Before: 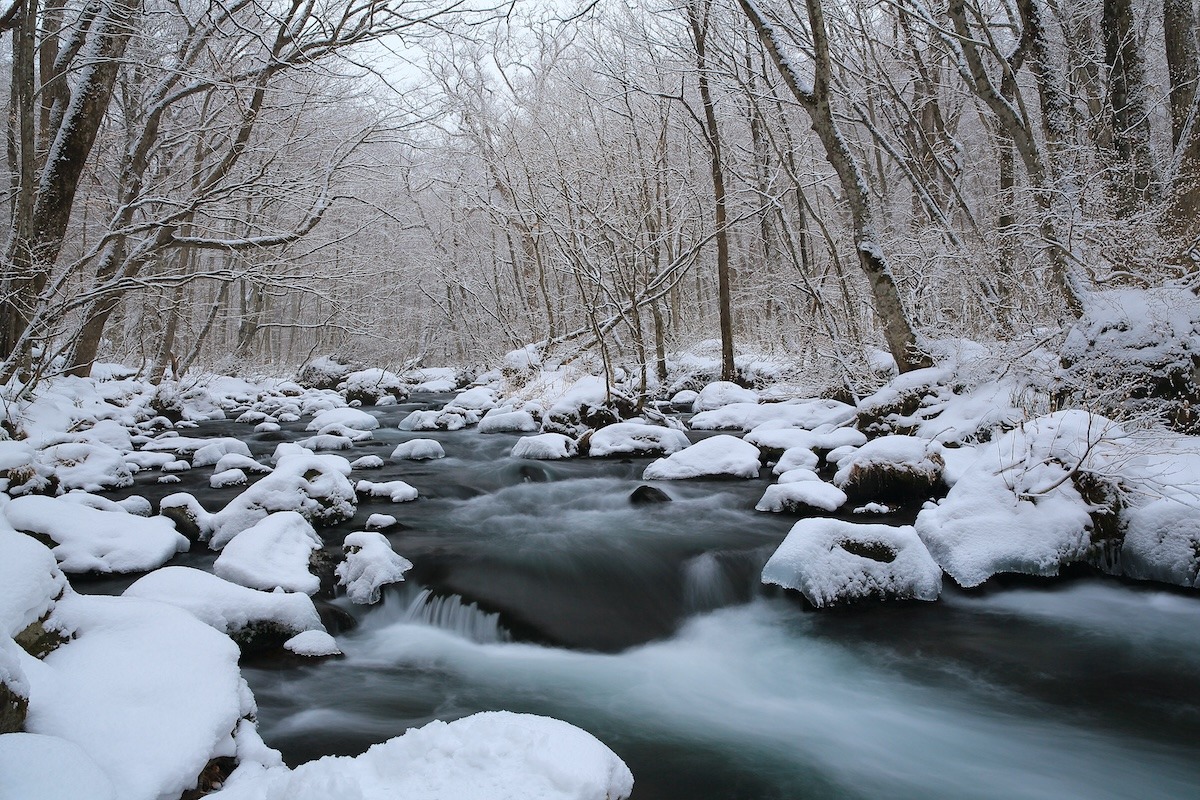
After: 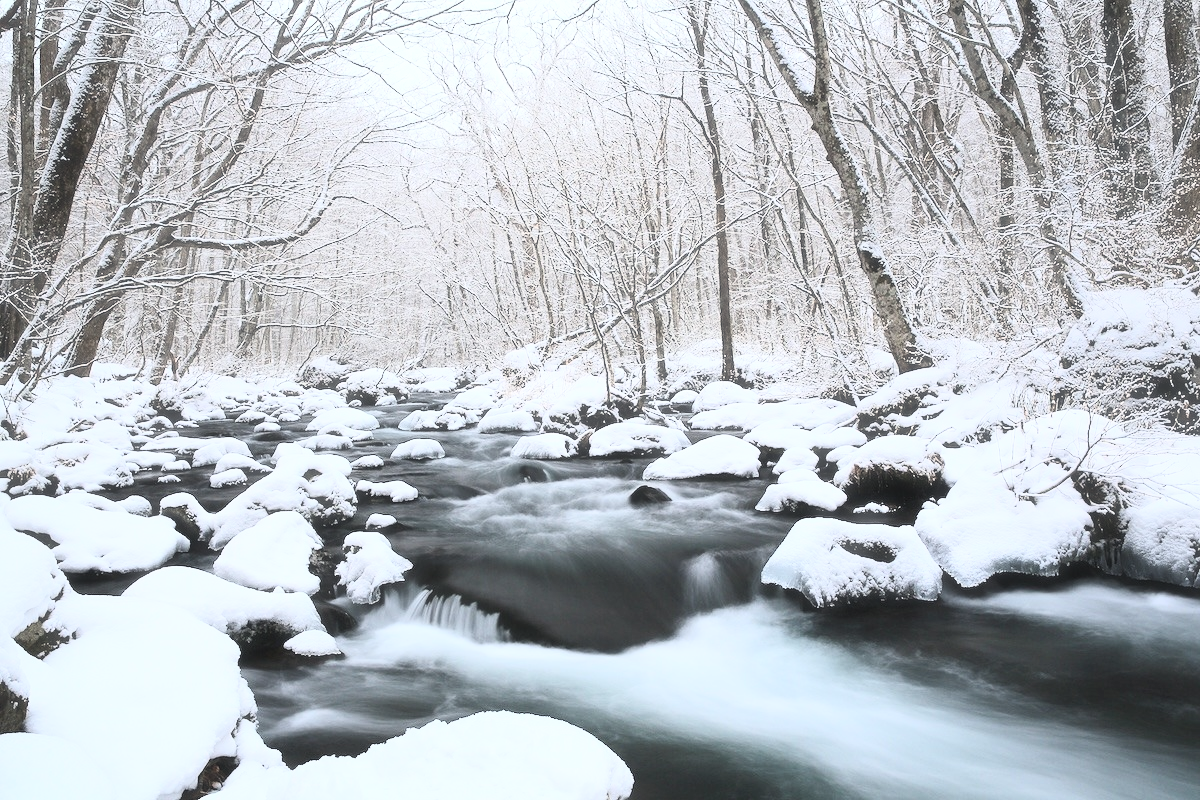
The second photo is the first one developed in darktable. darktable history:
haze removal: strength -0.09, compatibility mode true, adaptive false
contrast brightness saturation: contrast 0.439, brightness 0.547, saturation -0.194
exposure: exposure 0.229 EV, compensate highlight preservation false
